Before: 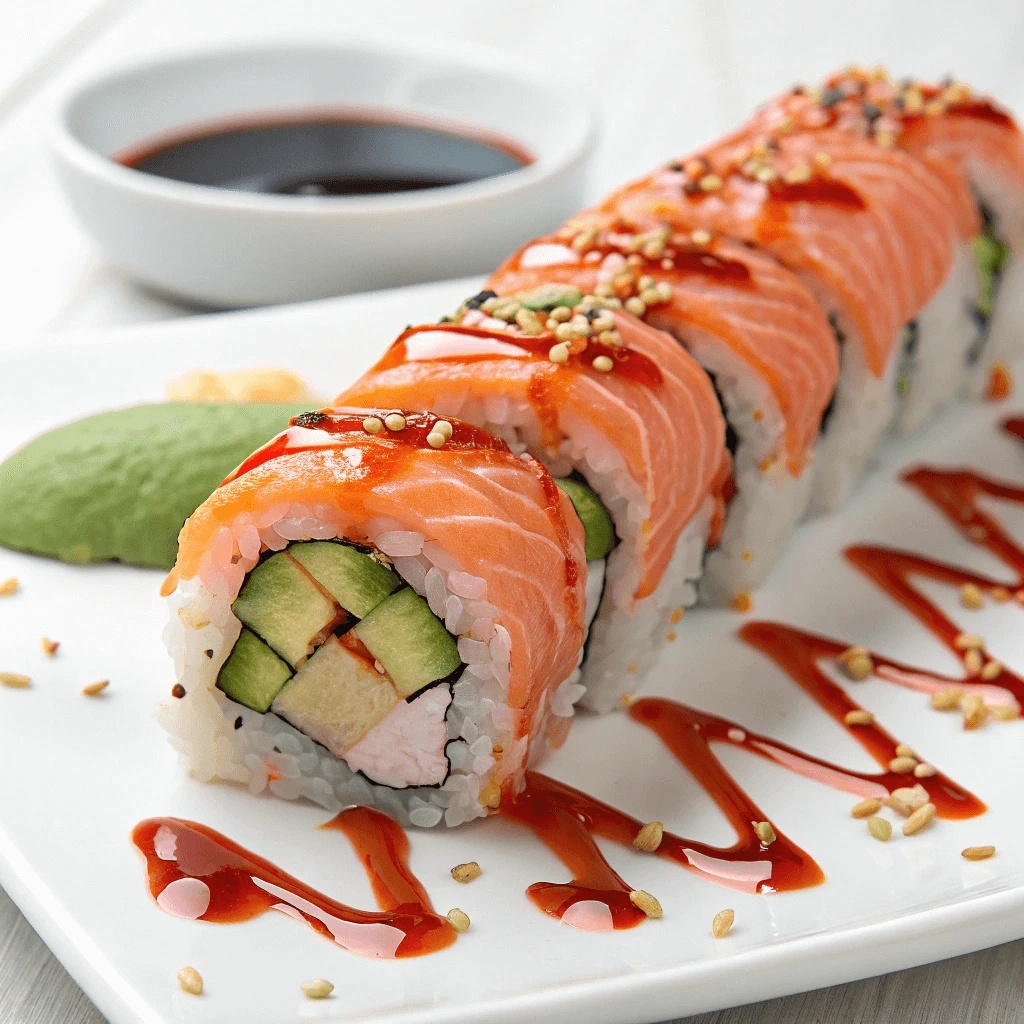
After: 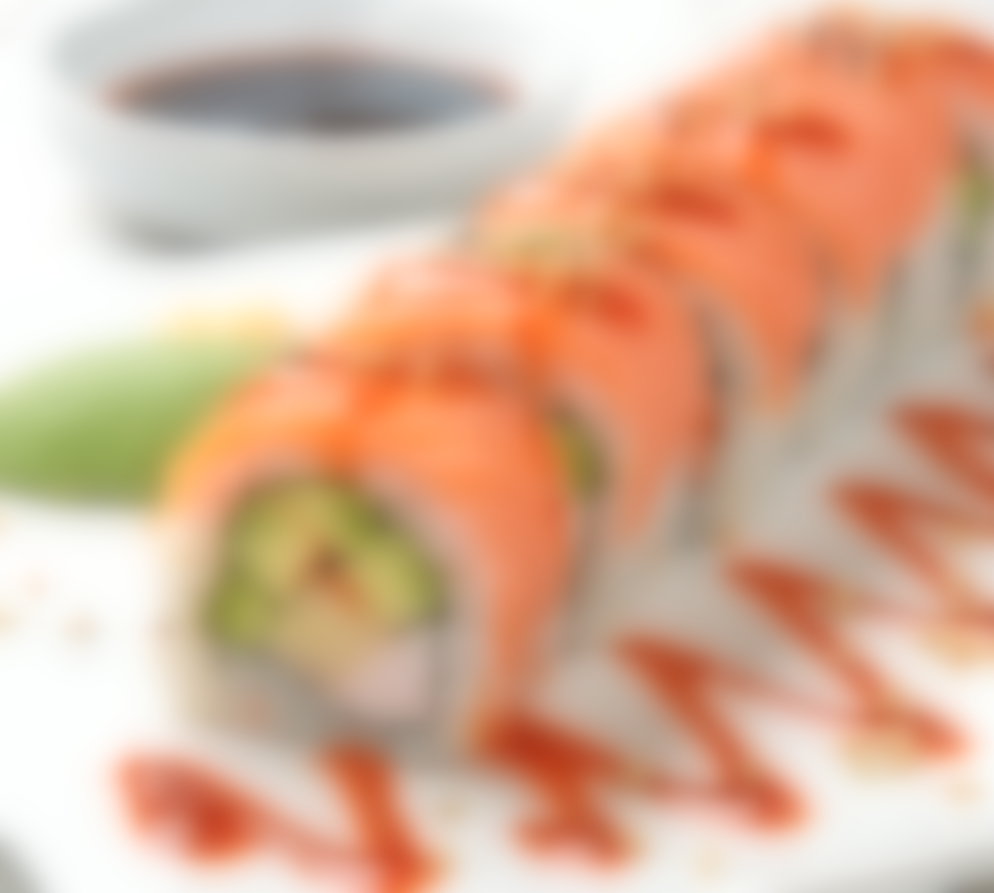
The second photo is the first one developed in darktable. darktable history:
crop: left 1.507%, top 6.147%, right 1.379%, bottom 6.637%
exposure: black level correction 0.001, exposure 0.191 EV, compensate highlight preservation false
tone equalizer: -7 EV 0.15 EV, -6 EV 0.6 EV, -5 EV 1.15 EV, -4 EV 1.33 EV, -3 EV 1.15 EV, -2 EV 0.6 EV, -1 EV 0.15 EV, mask exposure compensation -0.5 EV
lowpass: radius 16, unbound 0
